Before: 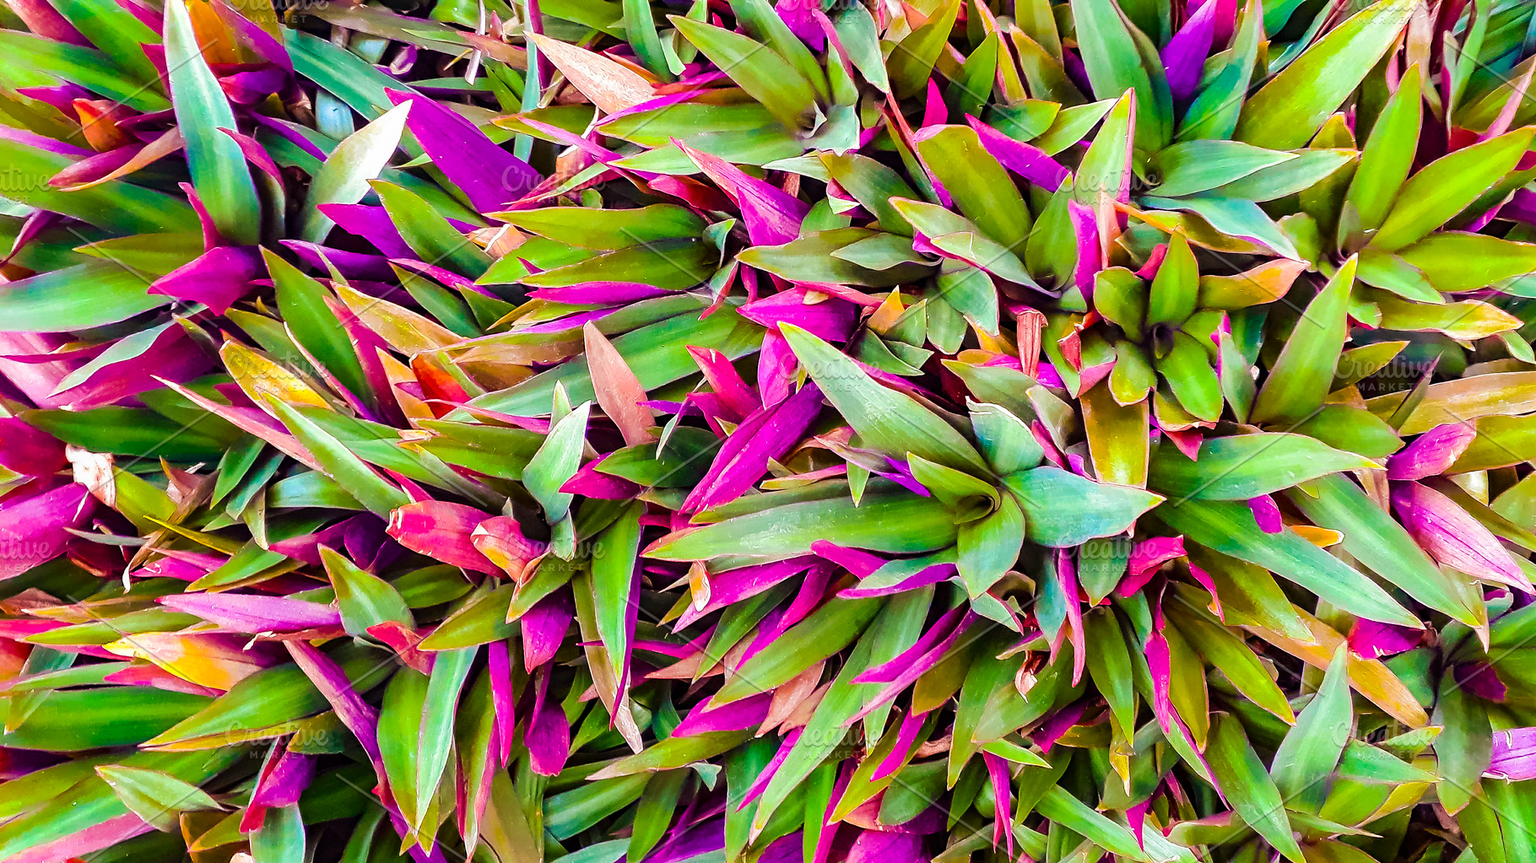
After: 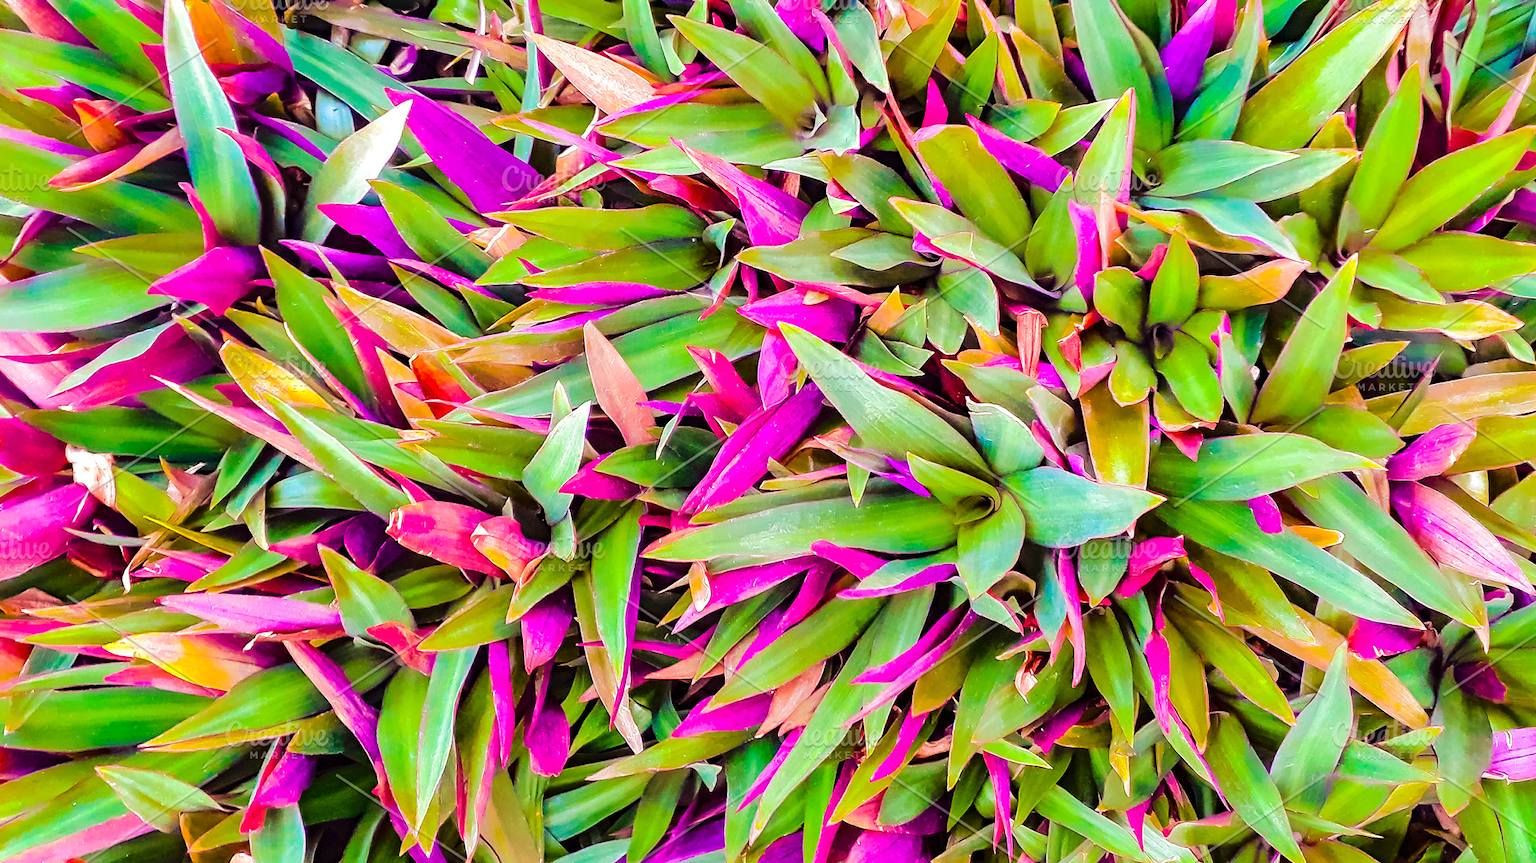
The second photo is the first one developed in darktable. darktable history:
tone equalizer: -8 EV 0.001 EV, -7 EV -0.004 EV, -6 EV 0.009 EV, -5 EV 0.032 EV, -4 EV 0.276 EV, -3 EV 0.644 EV, -2 EV 0.584 EV, -1 EV 0.187 EV, +0 EV 0.024 EV
rotate and perspective: automatic cropping original format, crop left 0, crop top 0
base curve: curves: ch0 [(0, 0) (0.262, 0.32) (0.722, 0.705) (1, 1)]
